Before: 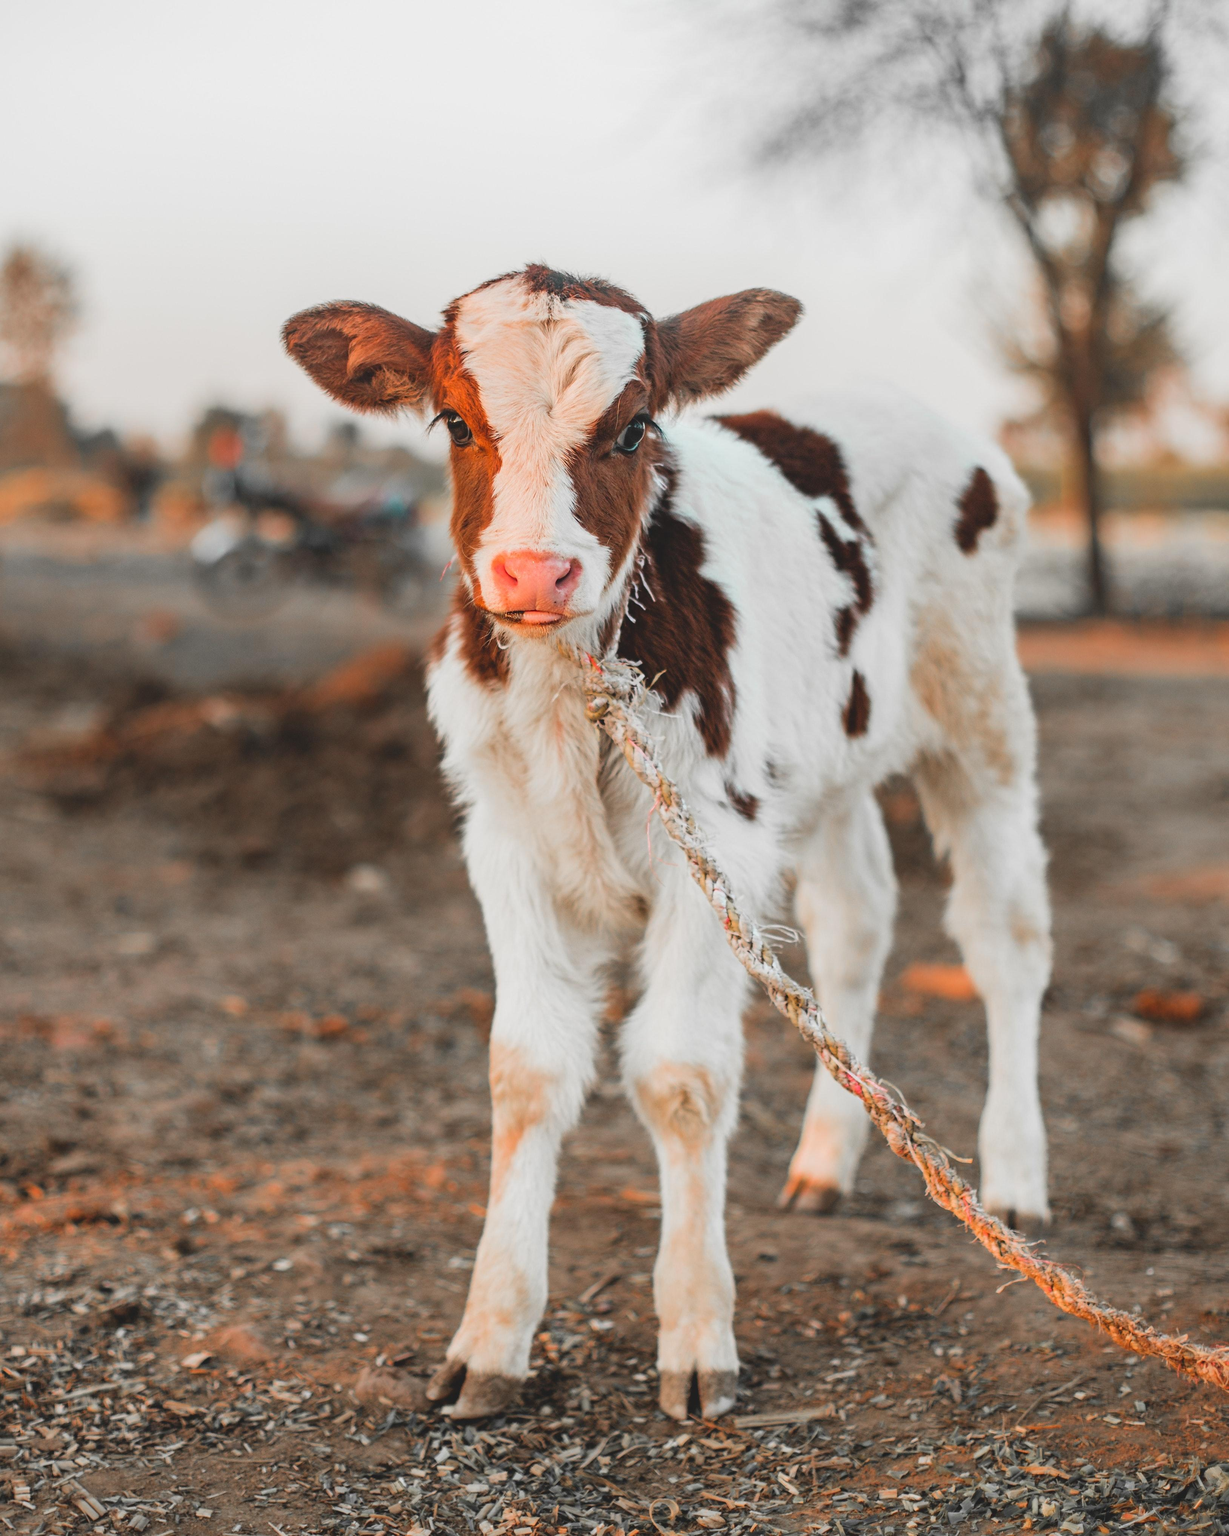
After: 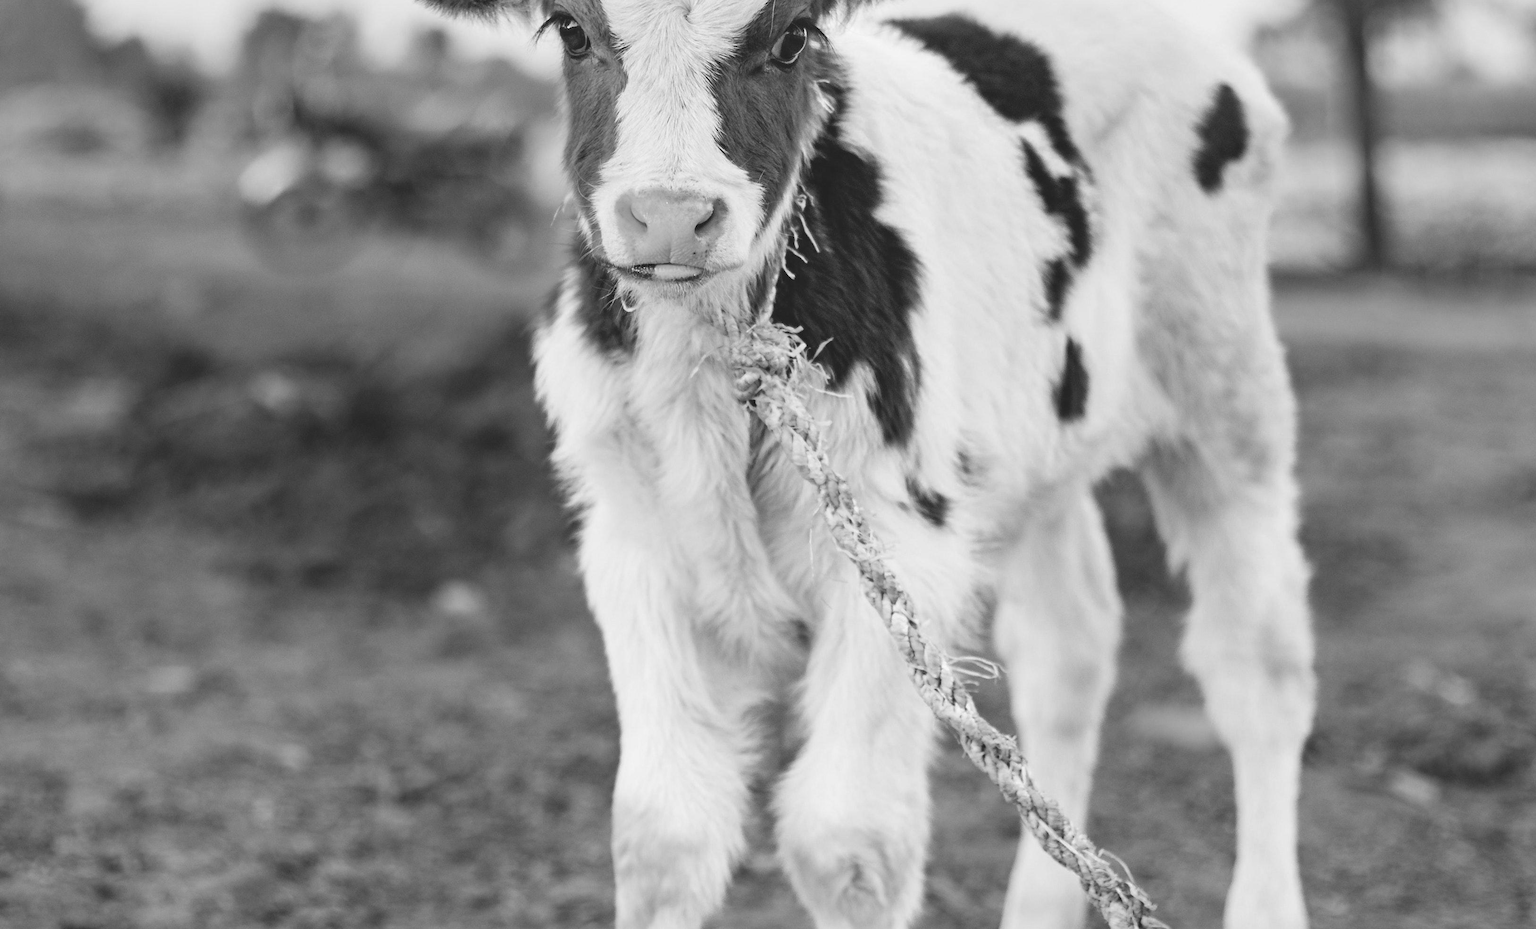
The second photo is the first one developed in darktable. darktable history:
crop and rotate: top 26.056%, bottom 25.543%
exposure: exposure 0.207 EV, compensate highlight preservation false
monochrome: on, module defaults
